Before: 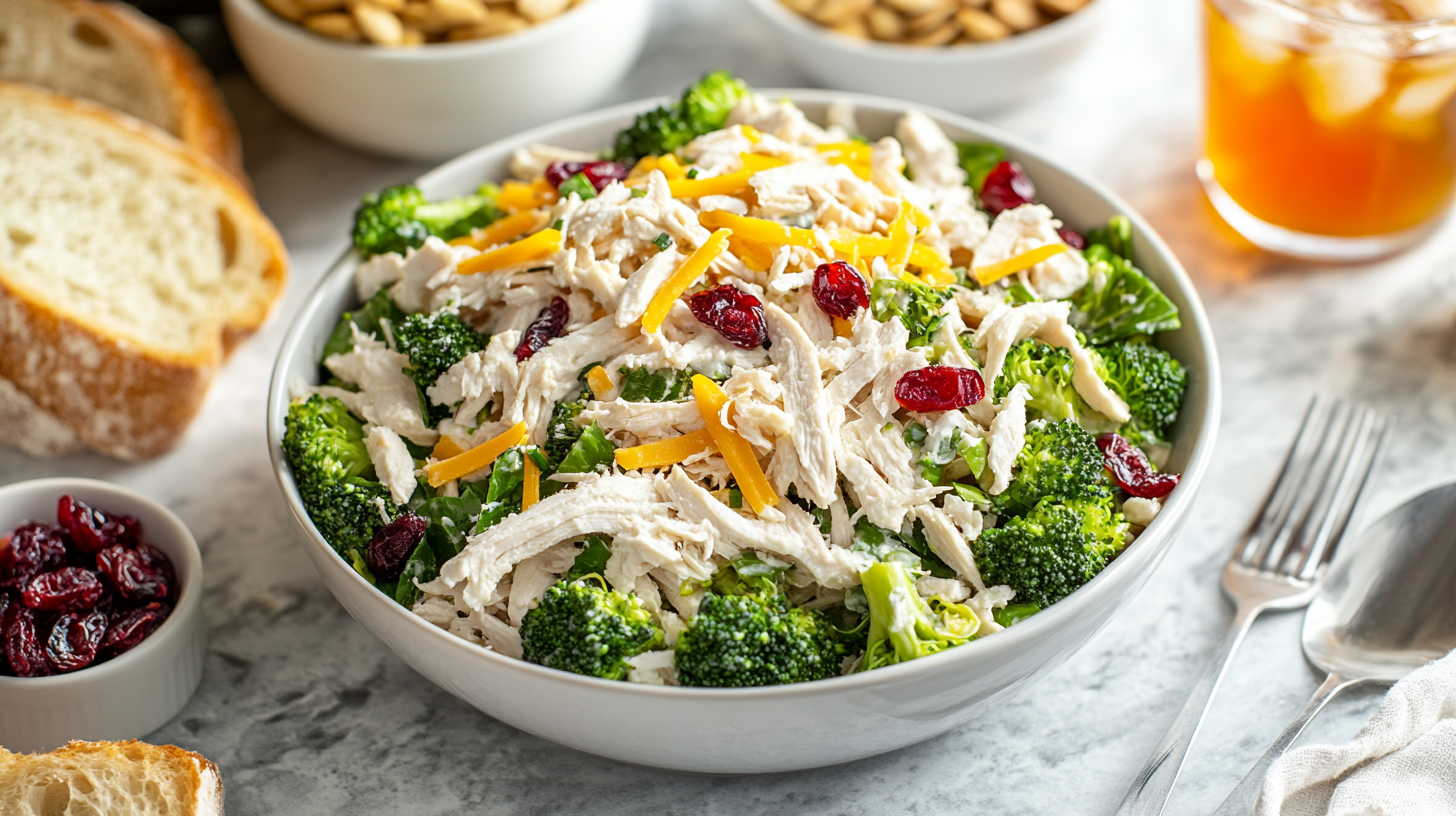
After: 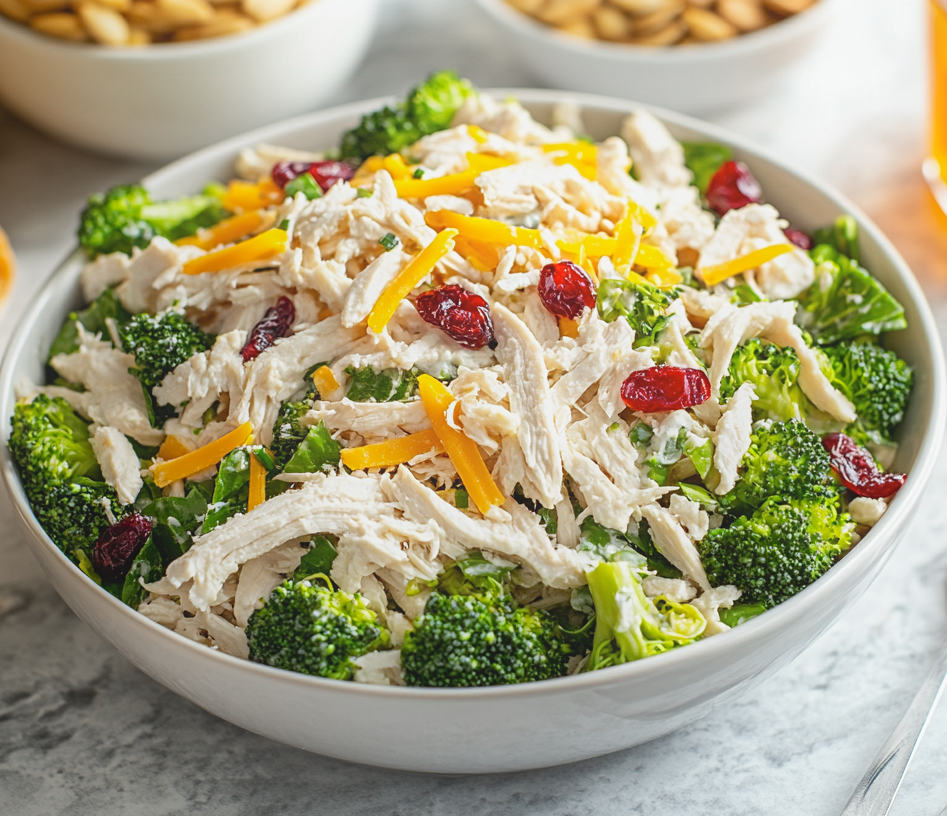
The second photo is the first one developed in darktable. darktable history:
contrast equalizer: octaves 7, y [[0.439, 0.44, 0.442, 0.457, 0.493, 0.498], [0.5 ×6], [0.5 ×6], [0 ×6], [0 ×6]]
crop and rotate: left 18.831%, right 16.069%
